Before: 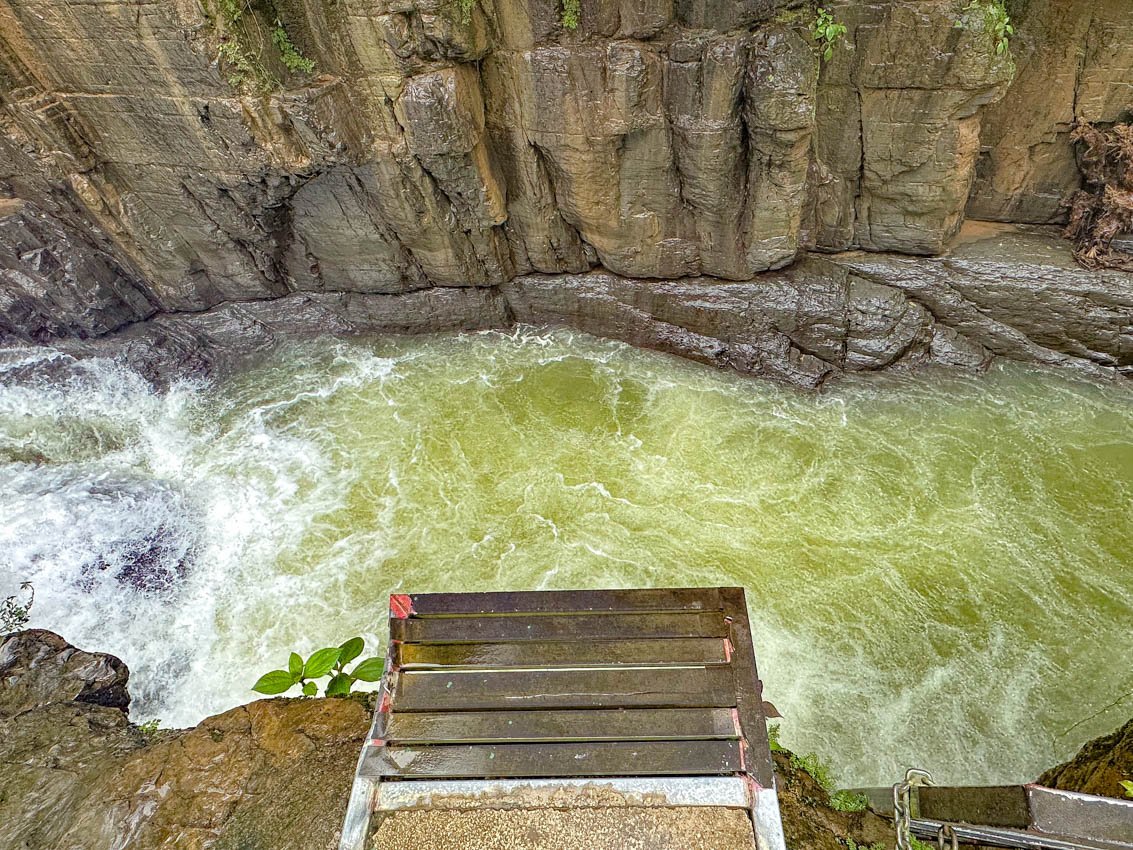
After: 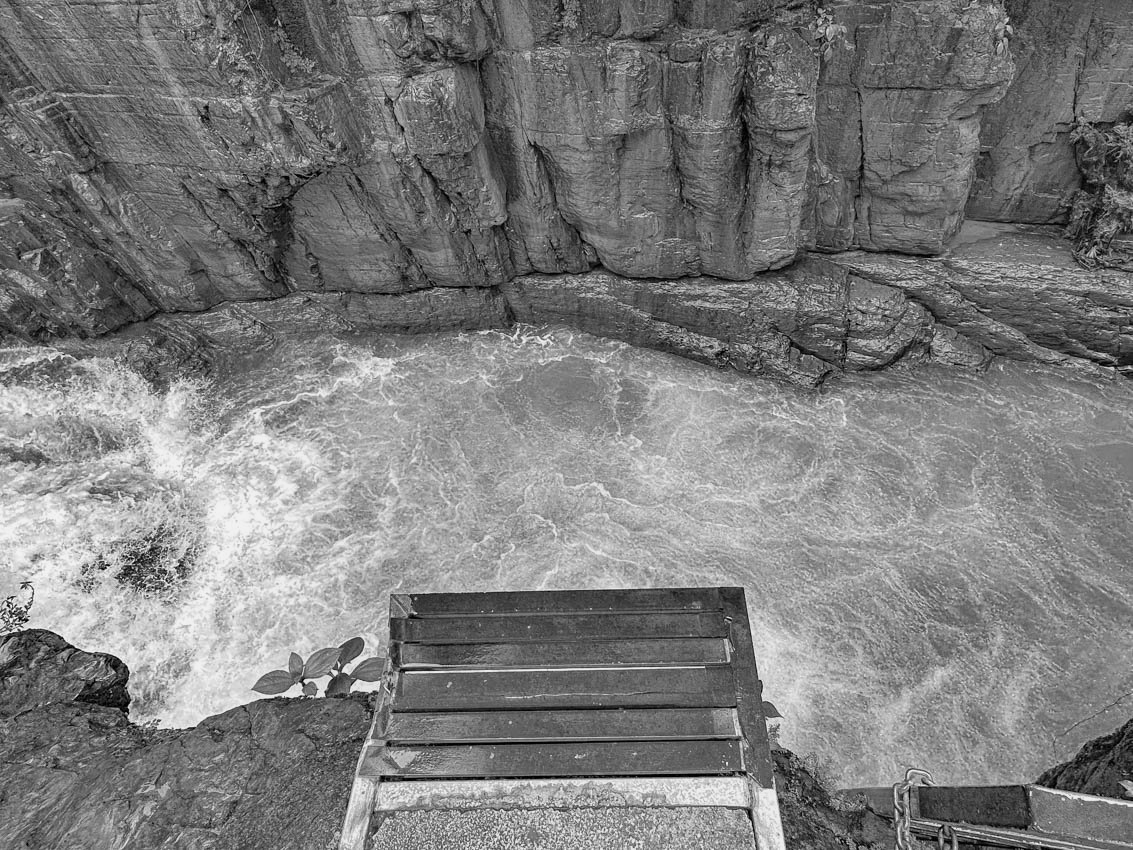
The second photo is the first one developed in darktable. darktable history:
monochrome: a 14.95, b -89.96
shadows and highlights: shadows color adjustment 97.66%, soften with gaussian
